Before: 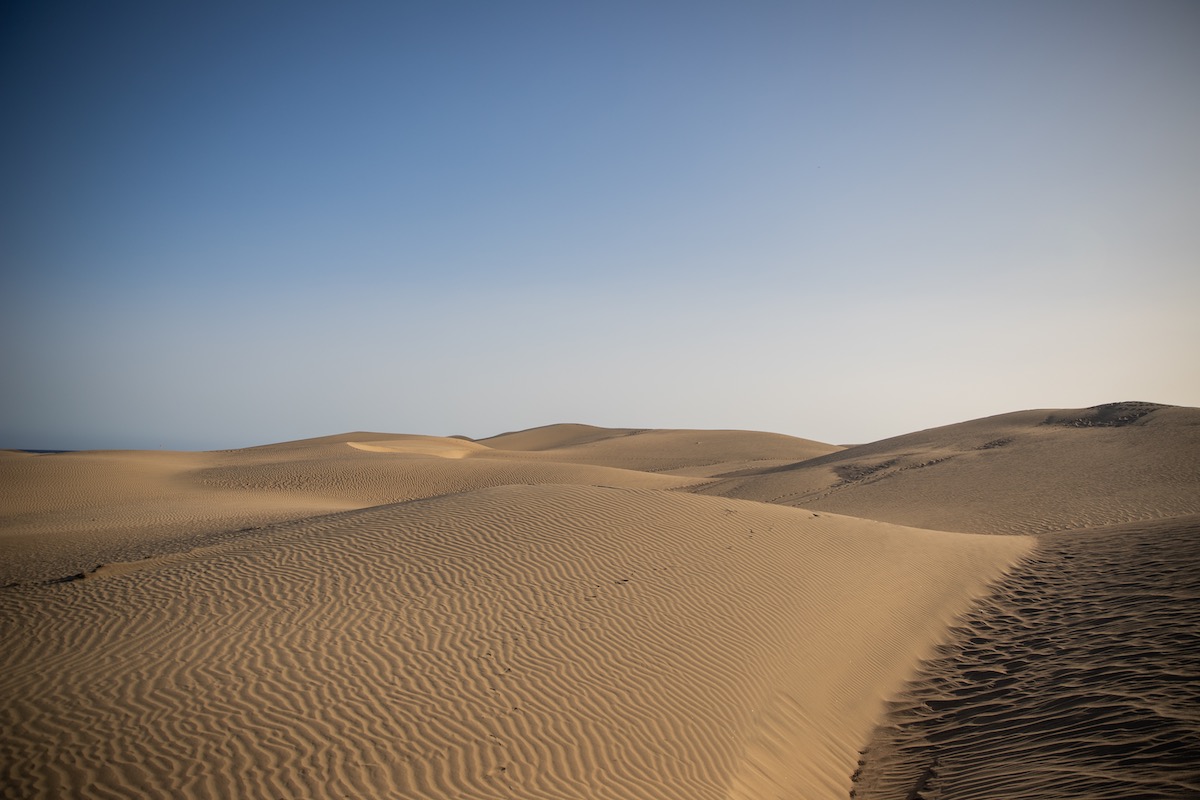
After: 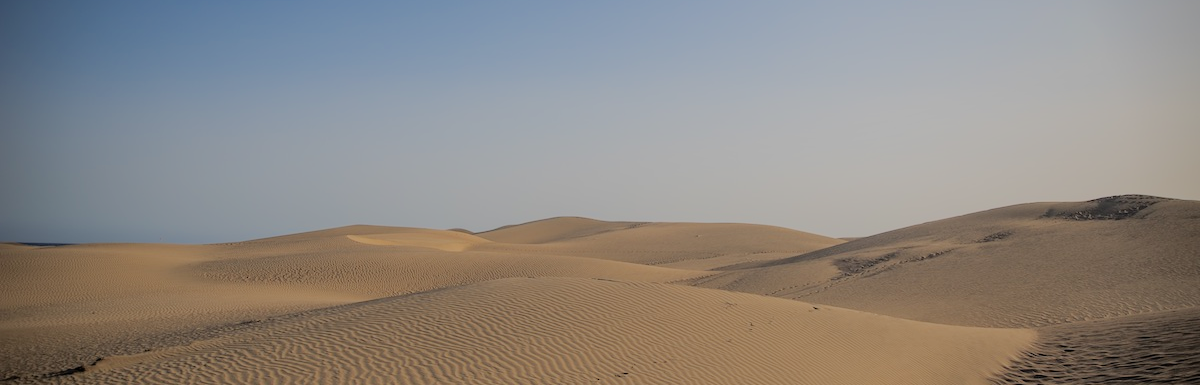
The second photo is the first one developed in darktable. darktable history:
filmic rgb: black relative exposure -7.98 EV, white relative exposure 8.04 EV, hardness 2.47, latitude 9.55%, contrast 0.737, highlights saturation mix 9.52%, shadows ↔ highlights balance 1.41%, color science v6 (2022)
vignetting: fall-off start 88.5%, fall-off radius 44.25%, brightness -0.307, saturation -0.06, width/height ratio 1.158
crop and rotate: top 25.884%, bottom 25.883%
shadows and highlights: highlights 70.49, soften with gaussian
